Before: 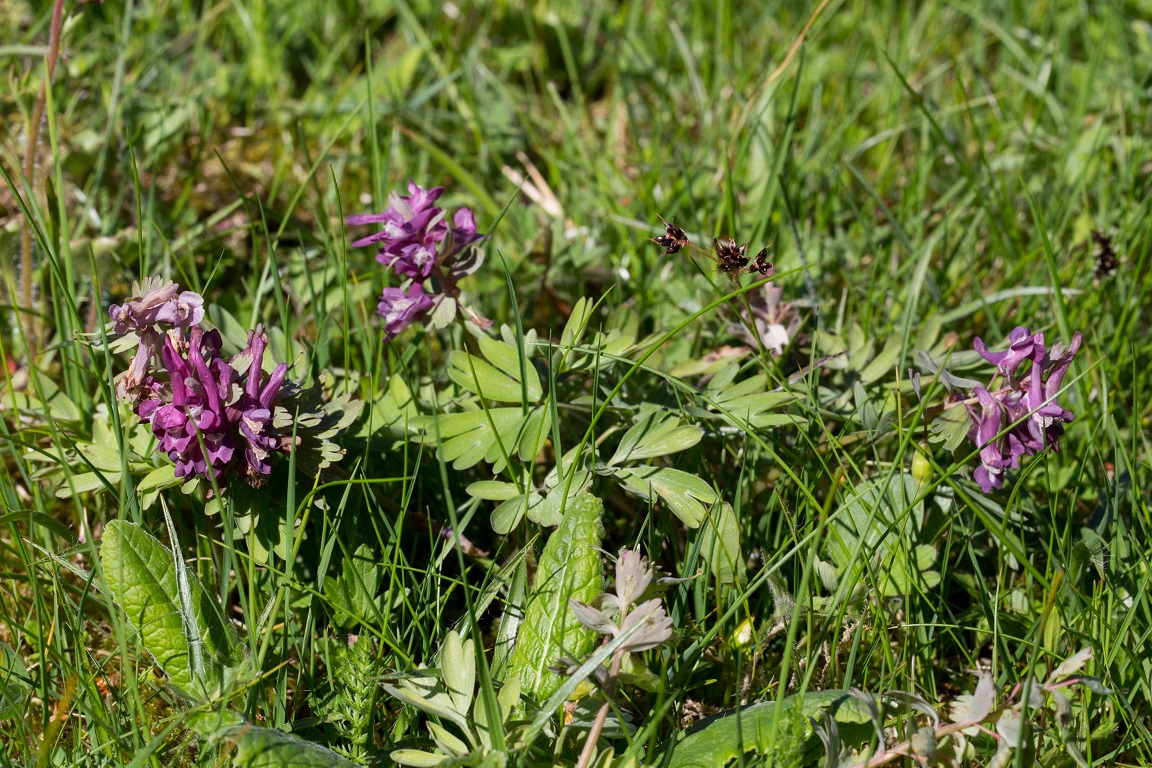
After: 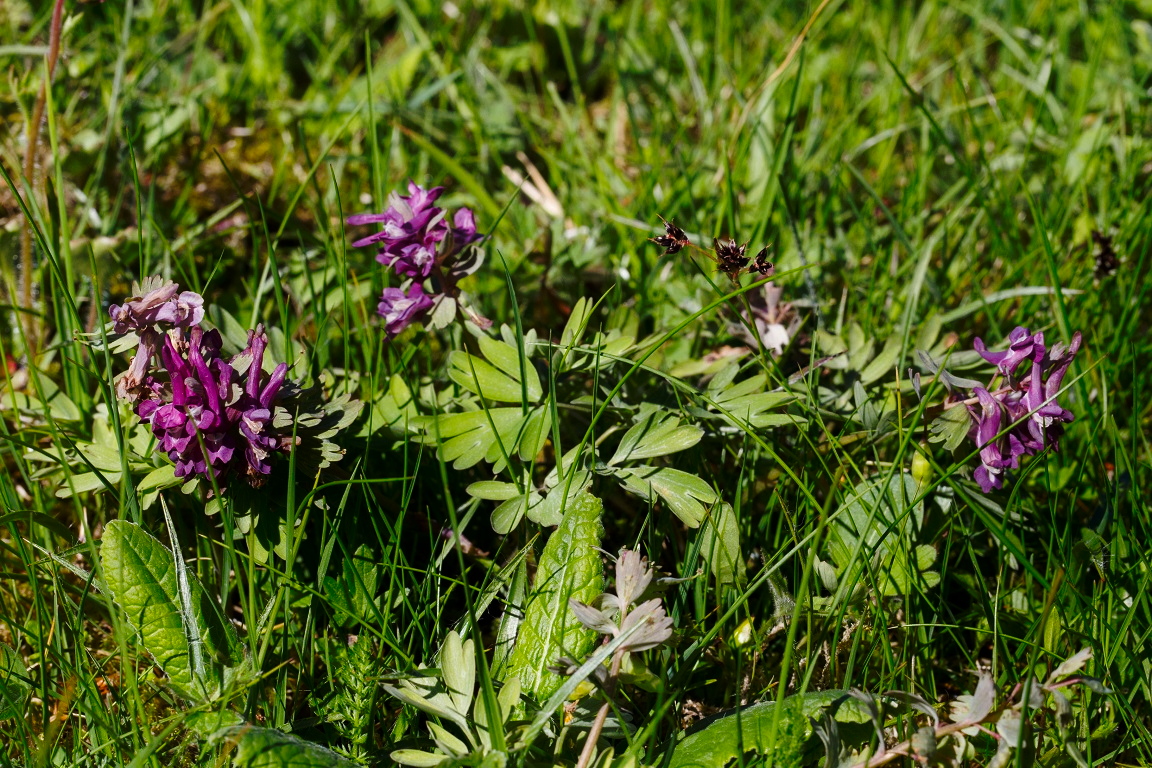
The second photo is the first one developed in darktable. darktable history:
shadows and highlights: shadows -86.35, highlights -37.13, soften with gaussian
base curve: curves: ch0 [(0, 0) (0.073, 0.04) (0.157, 0.139) (0.492, 0.492) (0.758, 0.758) (1, 1)], preserve colors none
